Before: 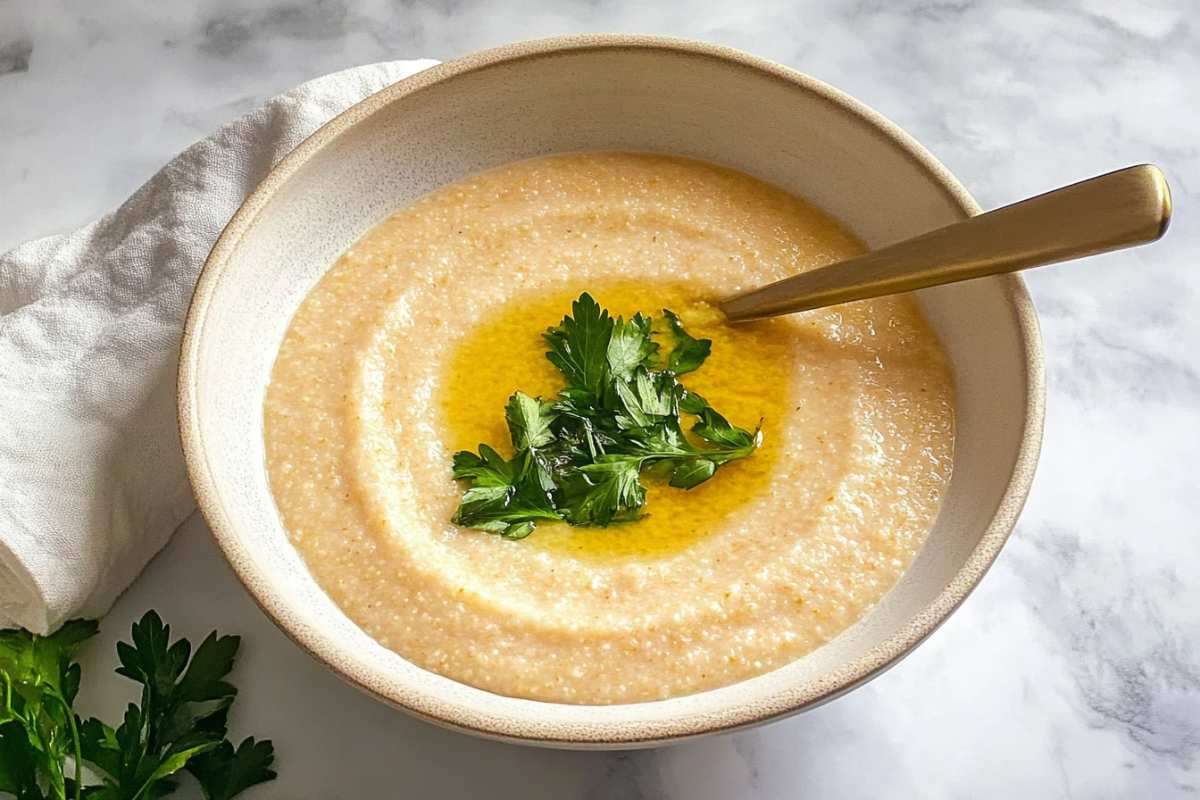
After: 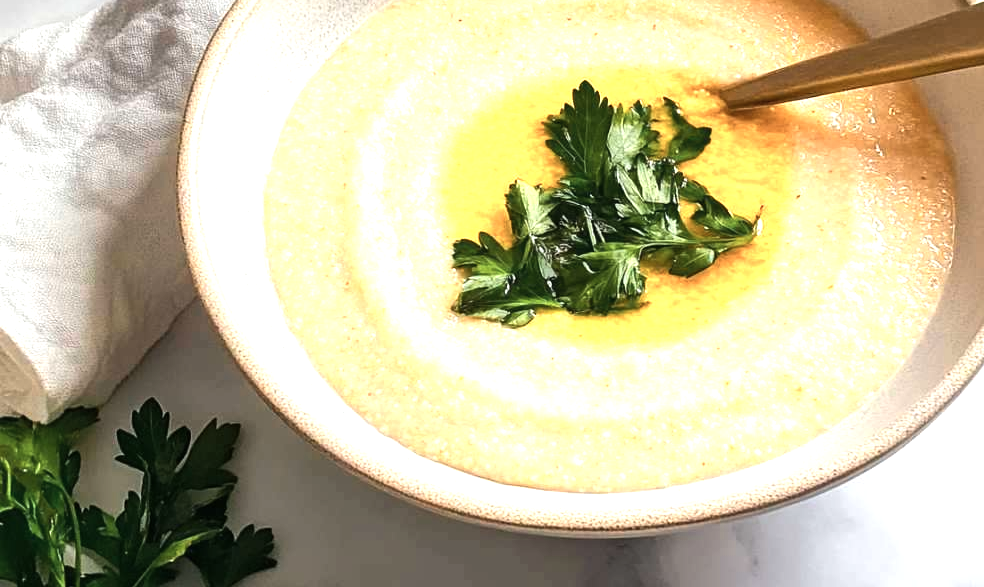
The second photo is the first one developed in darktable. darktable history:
tone equalizer: -8 EV -0.417 EV, -7 EV -0.389 EV, -6 EV -0.333 EV, -5 EV -0.222 EV, -3 EV 0.222 EV, -2 EV 0.333 EV, -1 EV 0.389 EV, +0 EV 0.417 EV, edges refinement/feathering 500, mask exposure compensation -1.57 EV, preserve details no
color zones: curves: ch0 [(0.018, 0.548) (0.197, 0.654) (0.425, 0.447) (0.605, 0.658) (0.732, 0.579)]; ch1 [(0.105, 0.531) (0.224, 0.531) (0.386, 0.39) (0.618, 0.456) (0.732, 0.456) (0.956, 0.421)]; ch2 [(0.039, 0.583) (0.215, 0.465) (0.399, 0.544) (0.465, 0.548) (0.614, 0.447) (0.724, 0.43) (0.882, 0.623) (0.956, 0.632)]
crop: top 26.531%, right 17.959%
